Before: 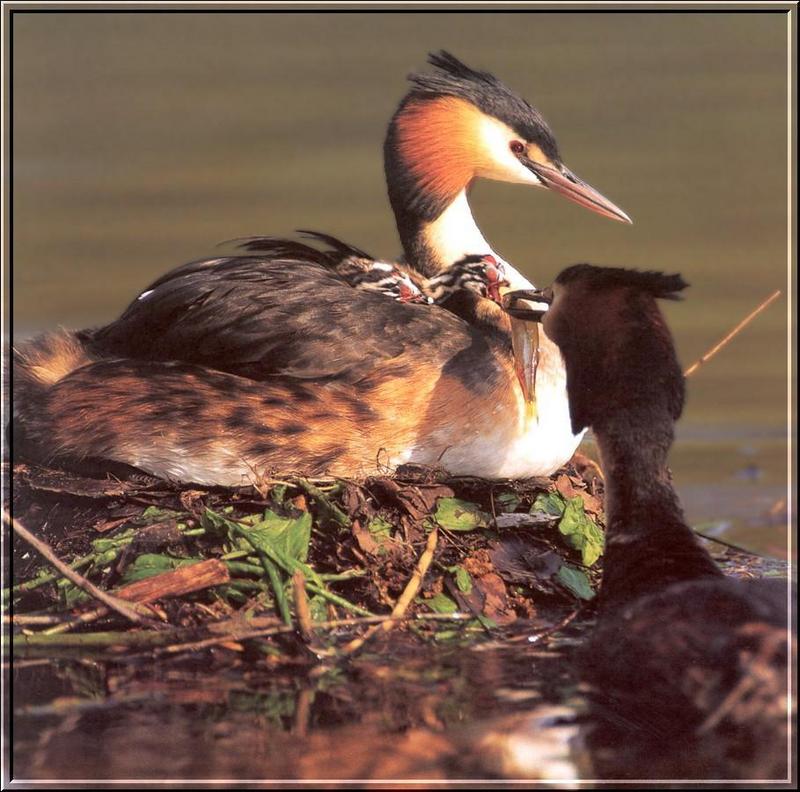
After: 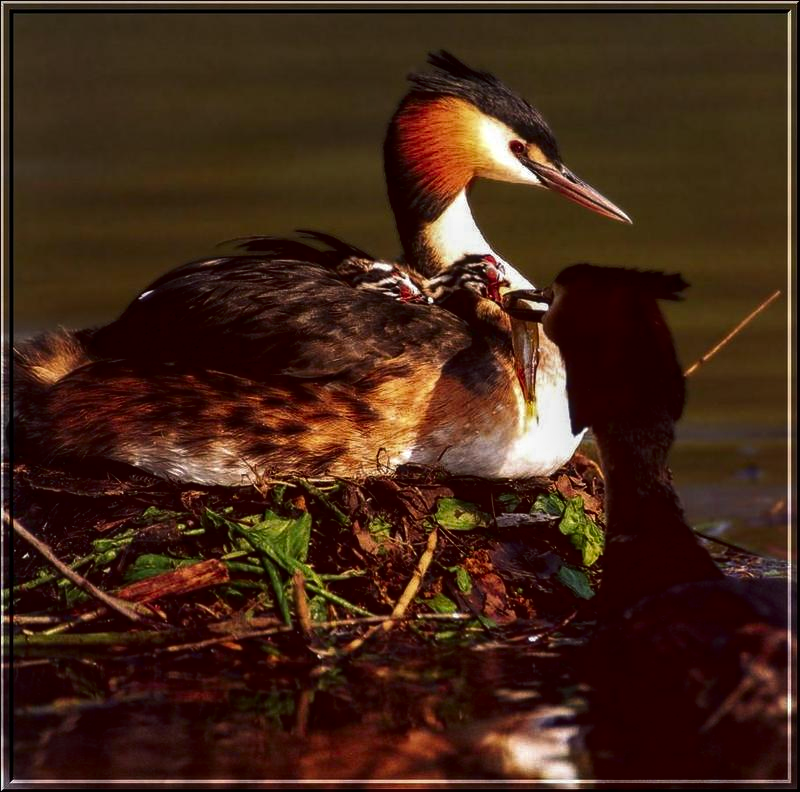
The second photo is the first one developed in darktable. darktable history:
local contrast: detail 130%
contrast brightness saturation: contrast 0.093, brightness -0.575, saturation 0.167
